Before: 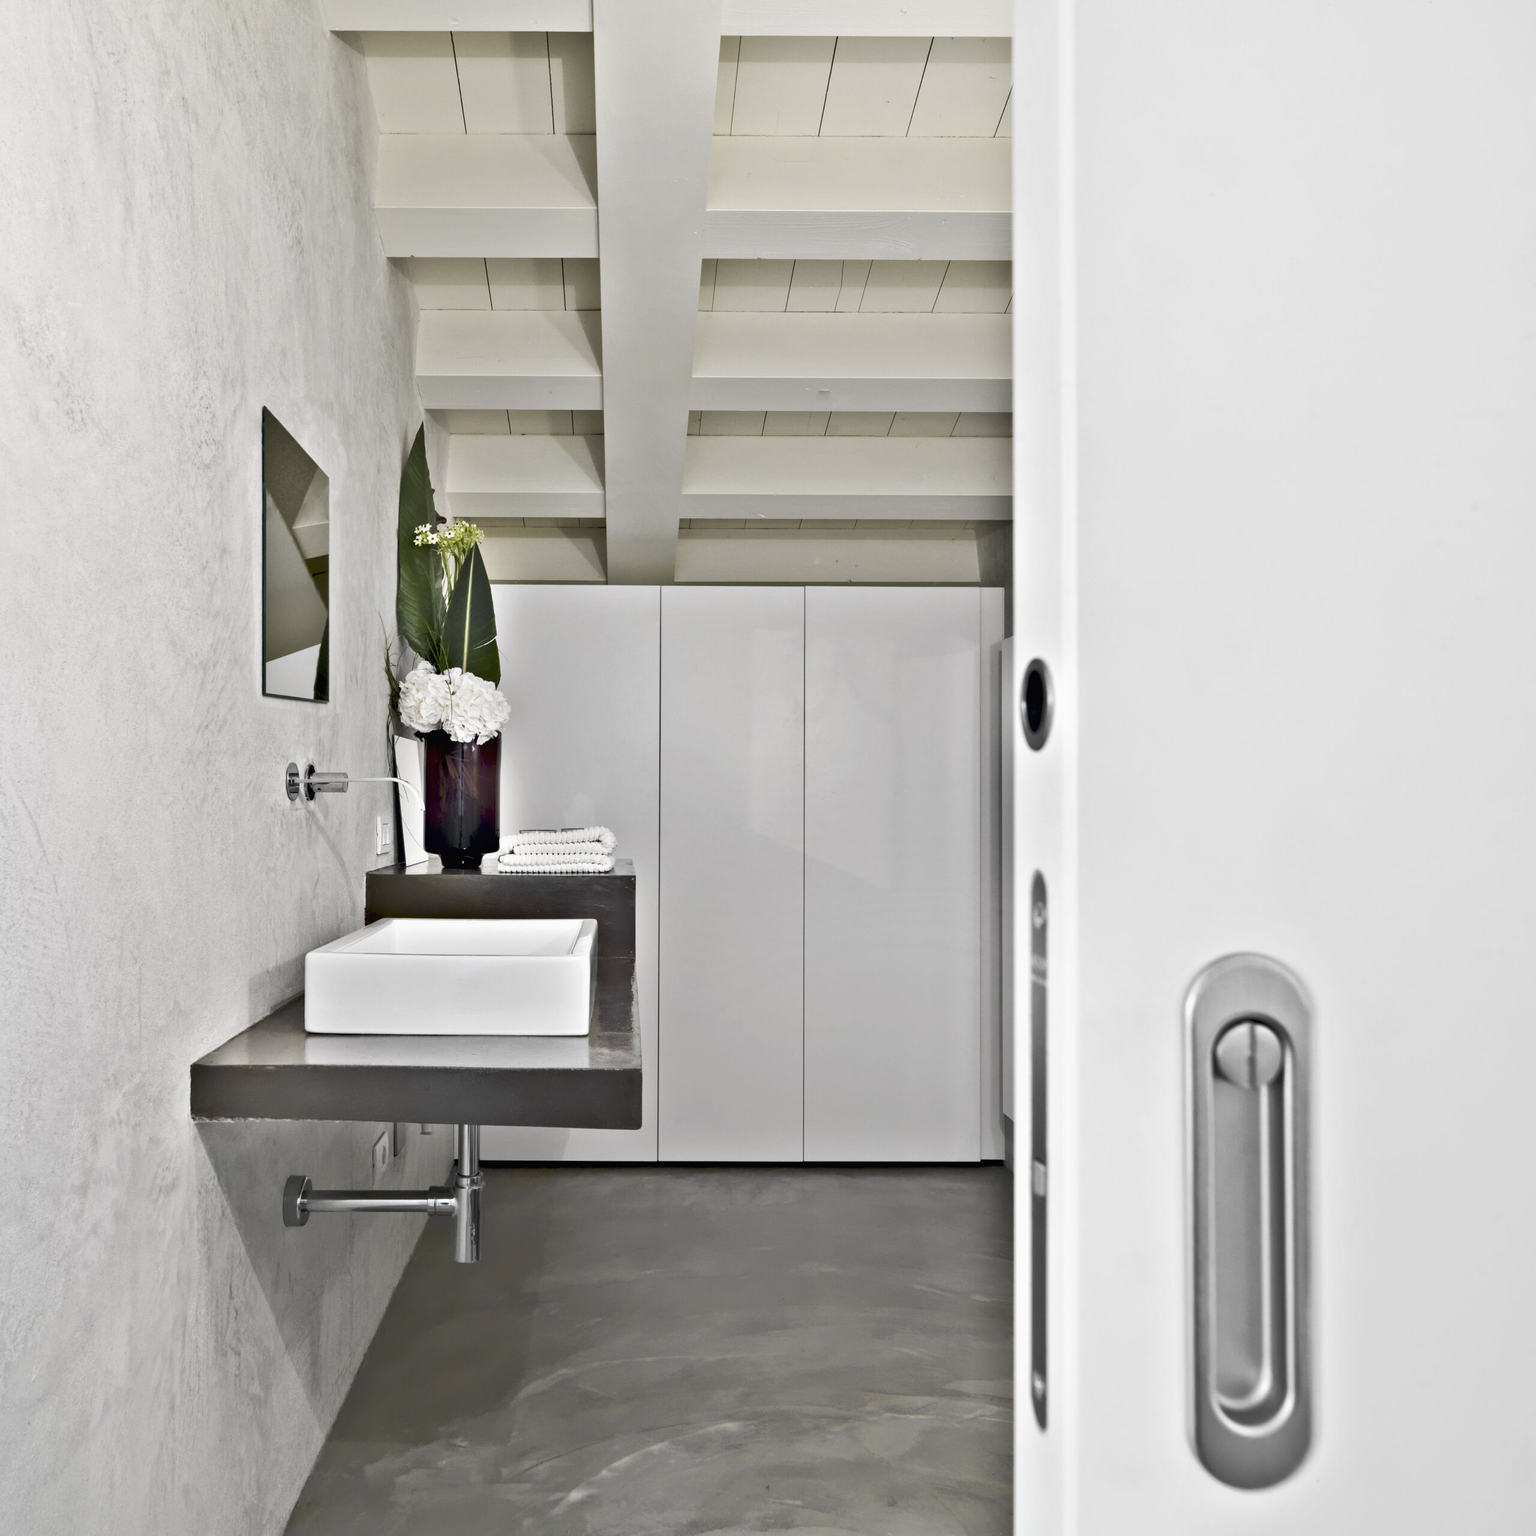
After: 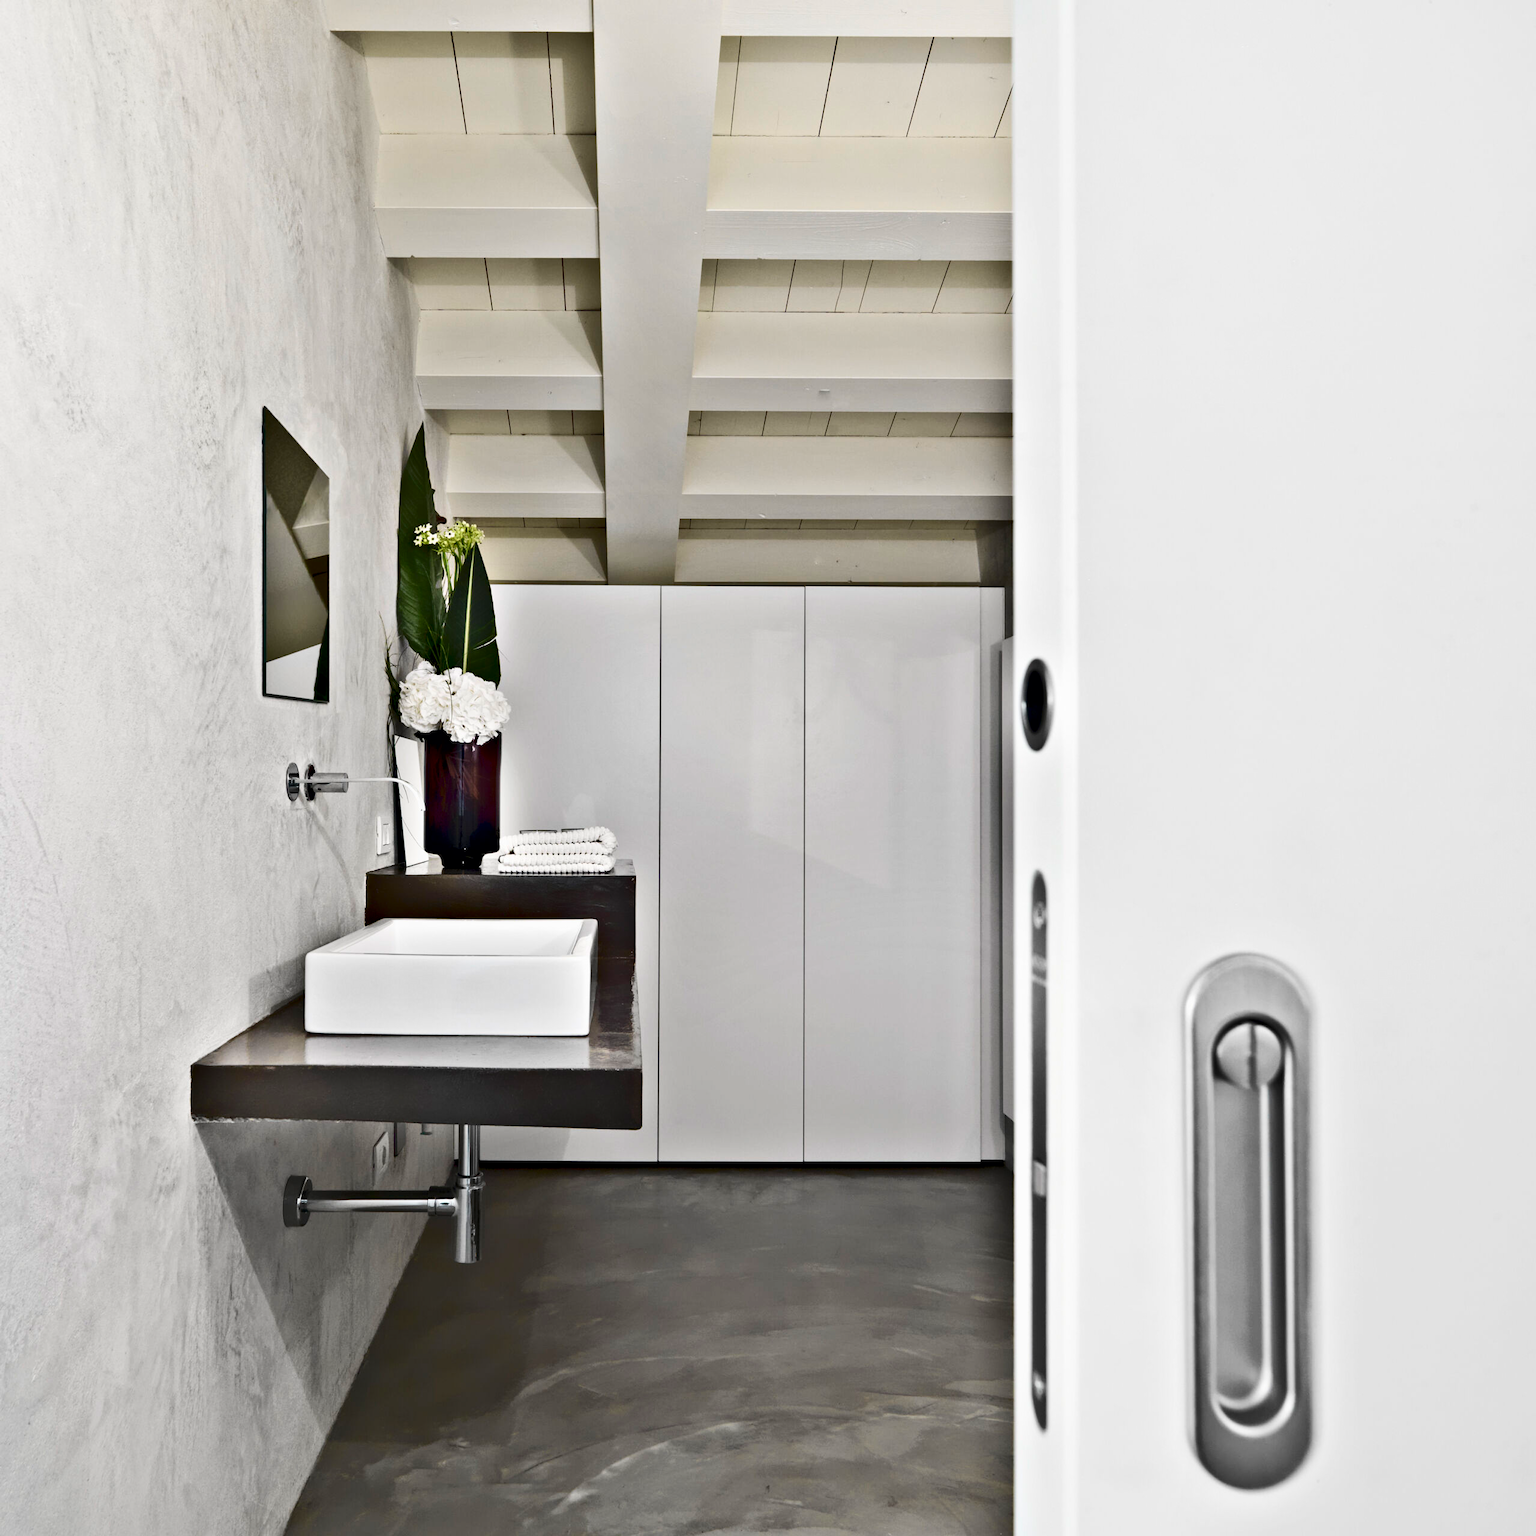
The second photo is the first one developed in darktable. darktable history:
contrast brightness saturation: contrast 0.206, brightness -0.11, saturation 0.215
